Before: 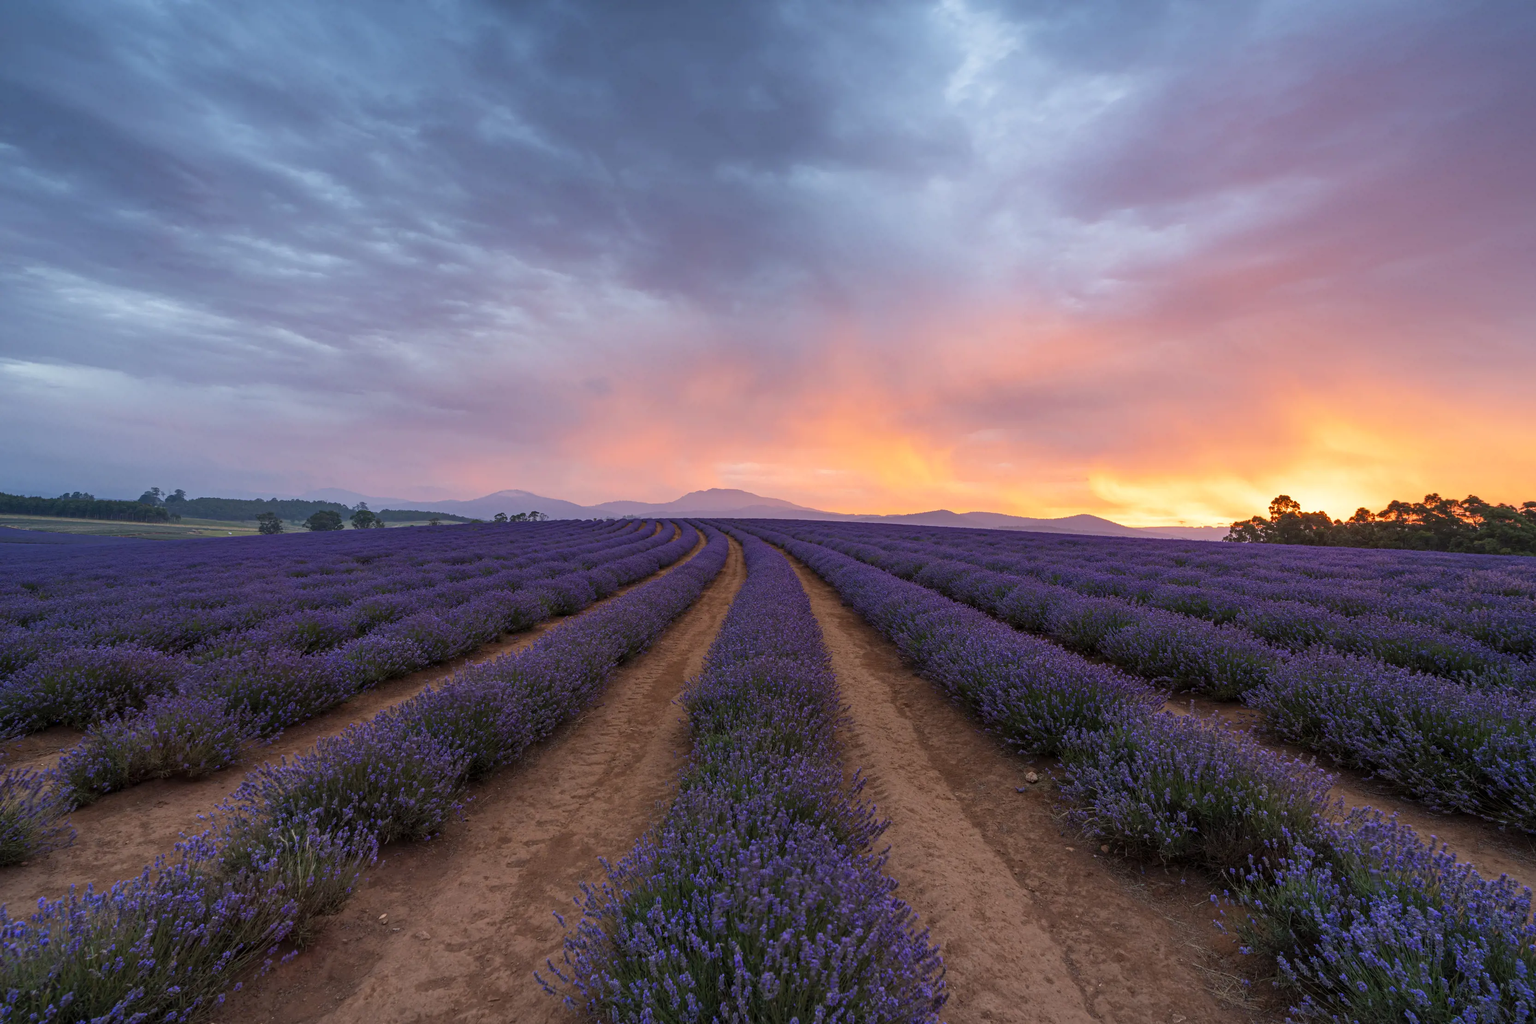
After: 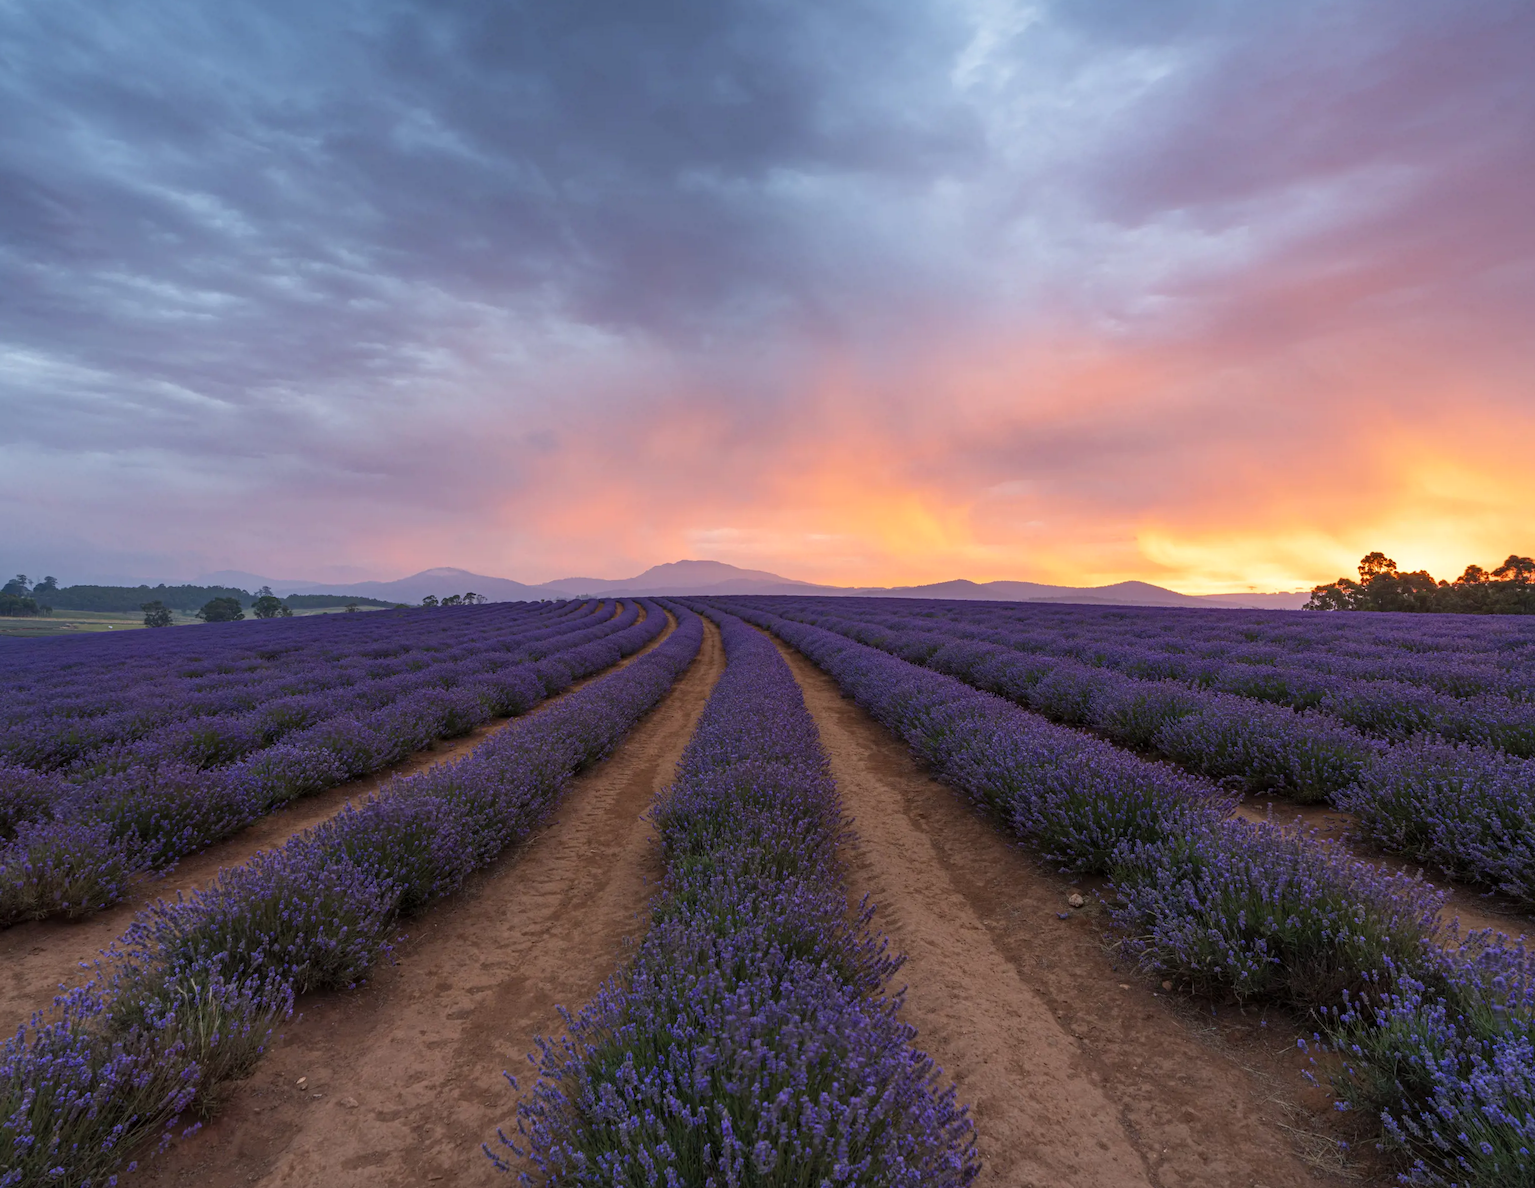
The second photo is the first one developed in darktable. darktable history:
rotate and perspective: rotation -1.32°, lens shift (horizontal) -0.031, crop left 0.015, crop right 0.985, crop top 0.047, crop bottom 0.982
tone equalizer: on, module defaults
crop: left 8.026%, right 7.374%
